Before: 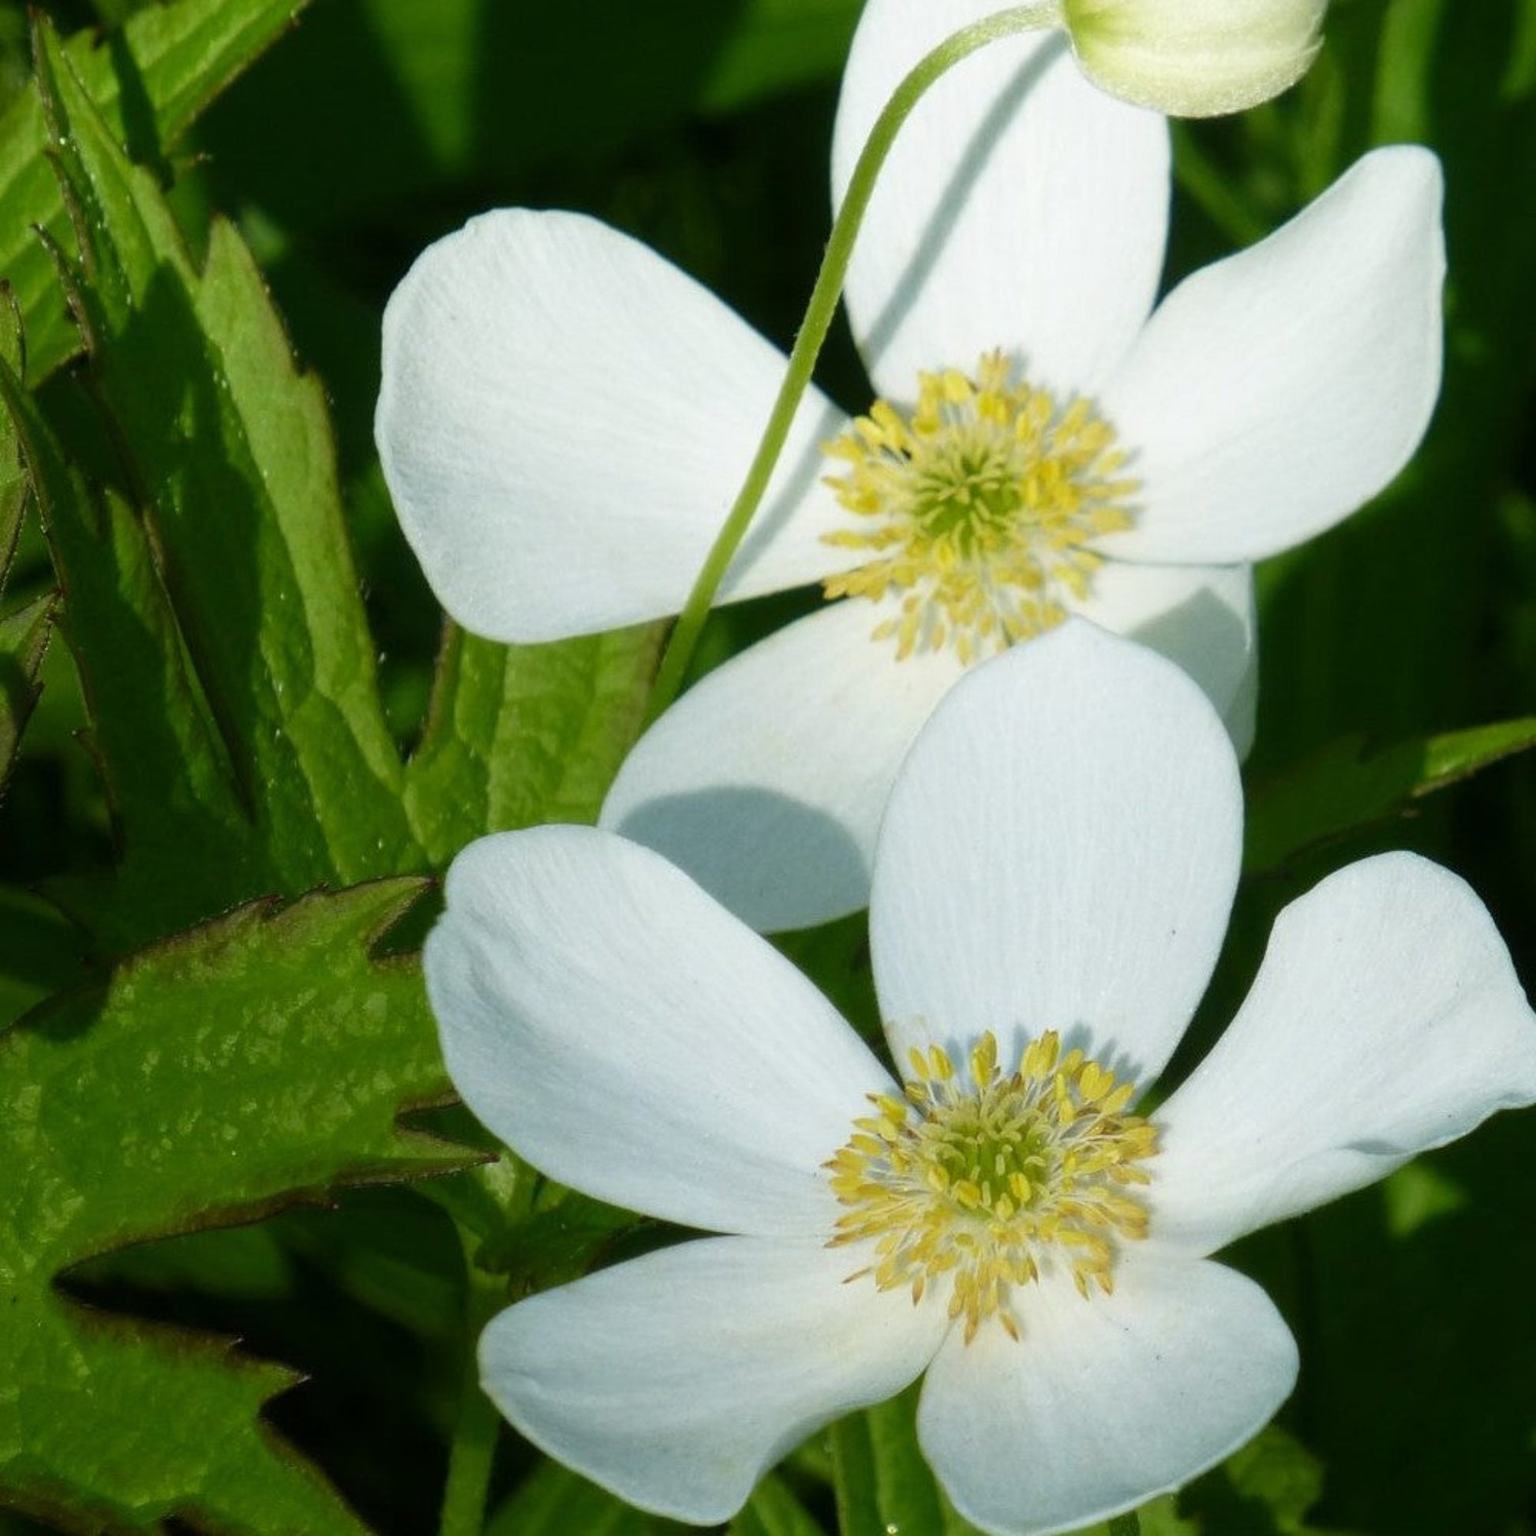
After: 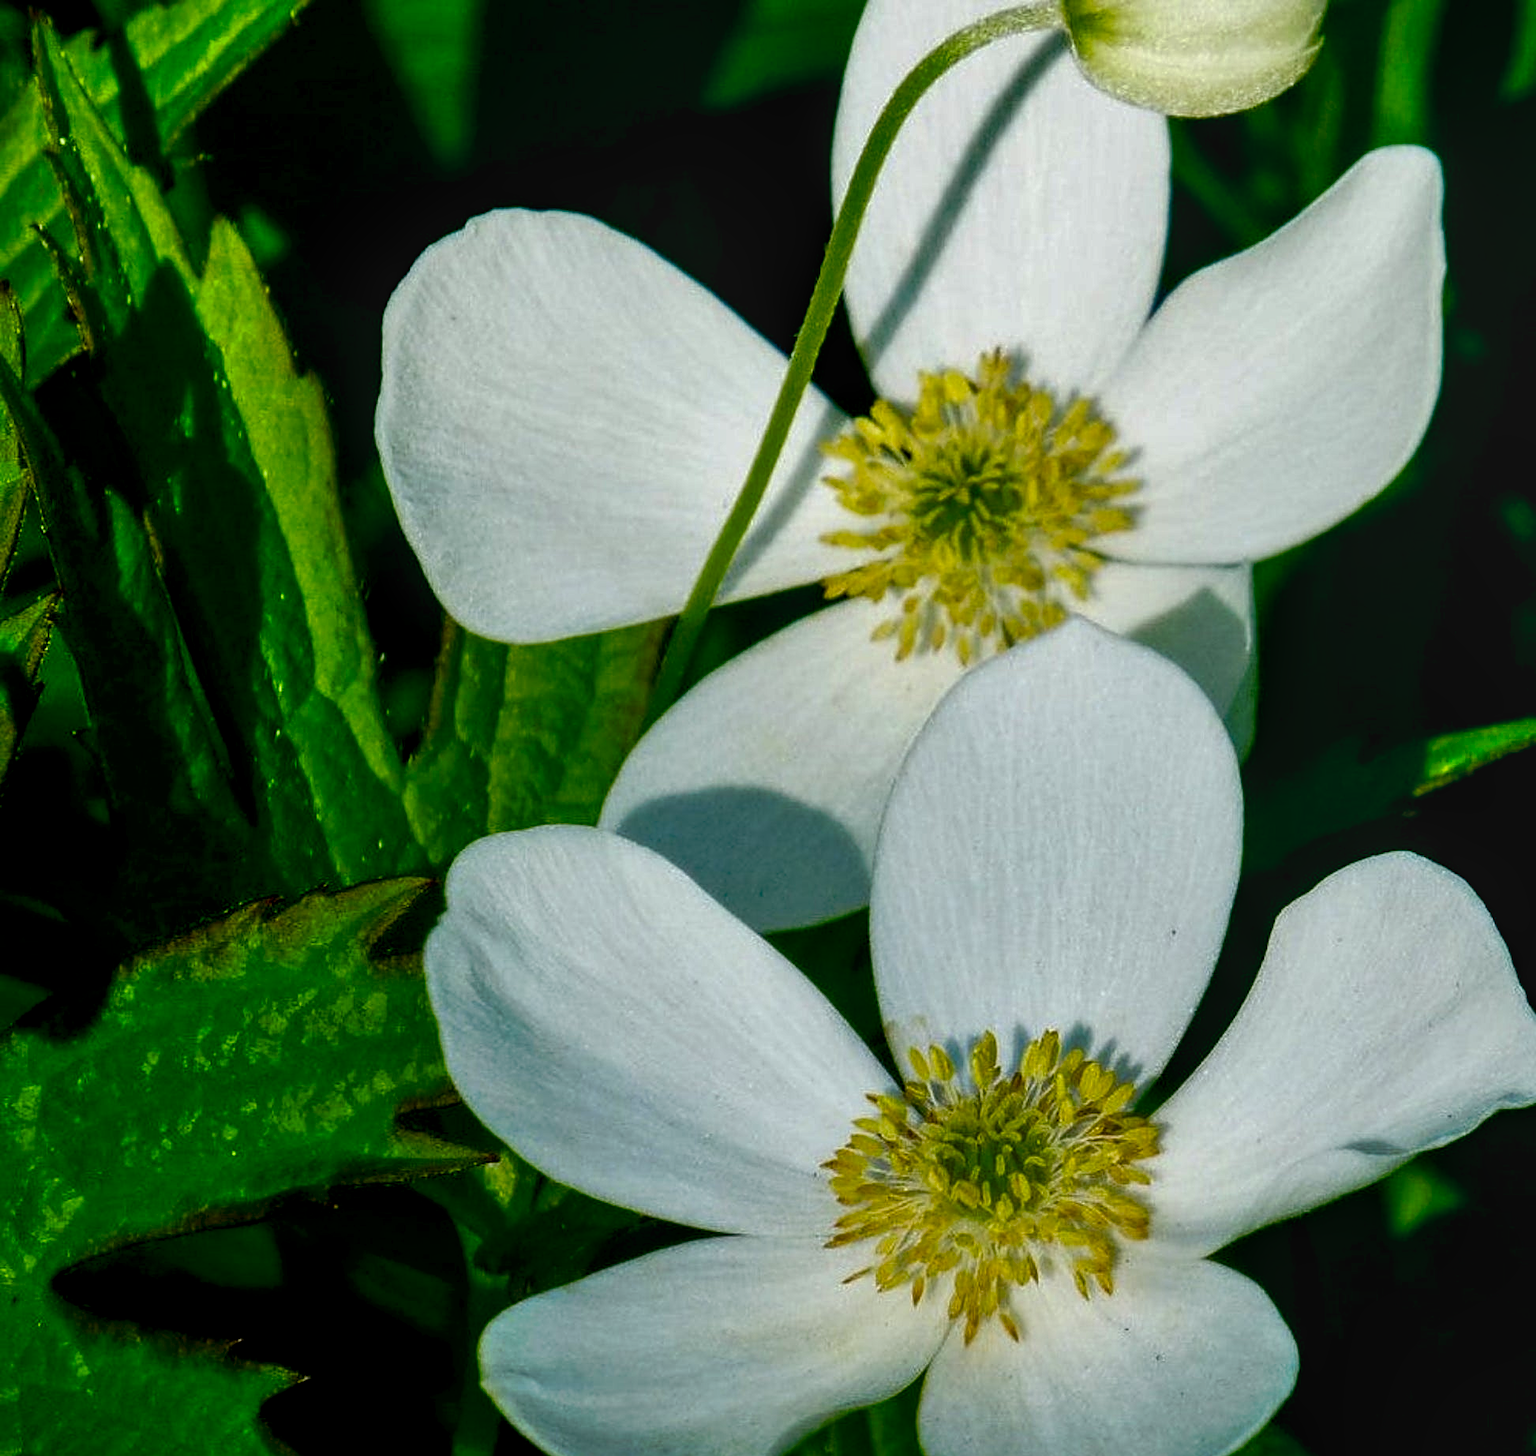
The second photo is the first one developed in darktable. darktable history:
shadows and highlights: soften with gaussian
local contrast: on, module defaults
sharpen: on, module defaults
color balance rgb: global offset › luminance -0.987%, perceptual saturation grading › global saturation 19.386%, perceptual saturation grading › highlights -25.65%, perceptual saturation grading › shadows 50.056%, global vibrance 20.619%
contrast brightness saturation: brightness -0.25, saturation 0.199
tone curve: curves: ch0 [(0, 0) (0.003, 0.012) (0.011, 0.015) (0.025, 0.027) (0.044, 0.045) (0.069, 0.064) (0.1, 0.093) (0.136, 0.133) (0.177, 0.177) (0.224, 0.221) (0.277, 0.272) (0.335, 0.342) (0.399, 0.398) (0.468, 0.462) (0.543, 0.547) (0.623, 0.624) (0.709, 0.711) (0.801, 0.792) (0.898, 0.889) (1, 1)], preserve colors none
crop and rotate: top 0.012%, bottom 5.174%
